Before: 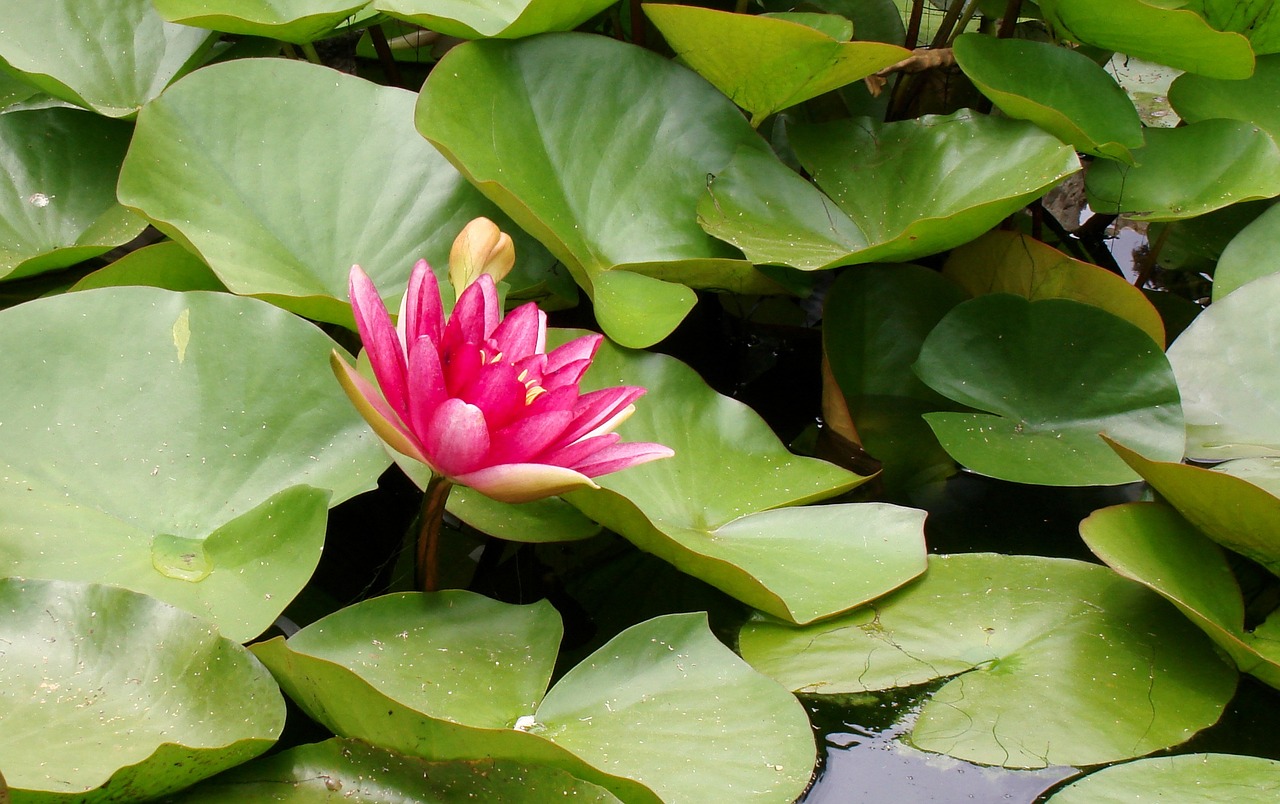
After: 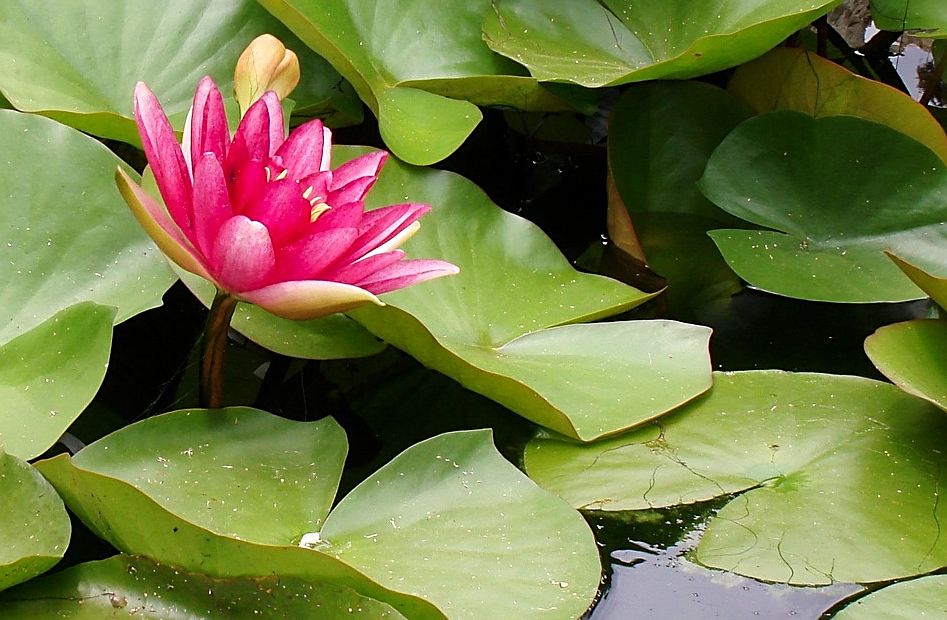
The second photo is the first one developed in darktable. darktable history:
crop: left 16.871%, top 22.857%, right 9.116%
sharpen: on, module defaults
